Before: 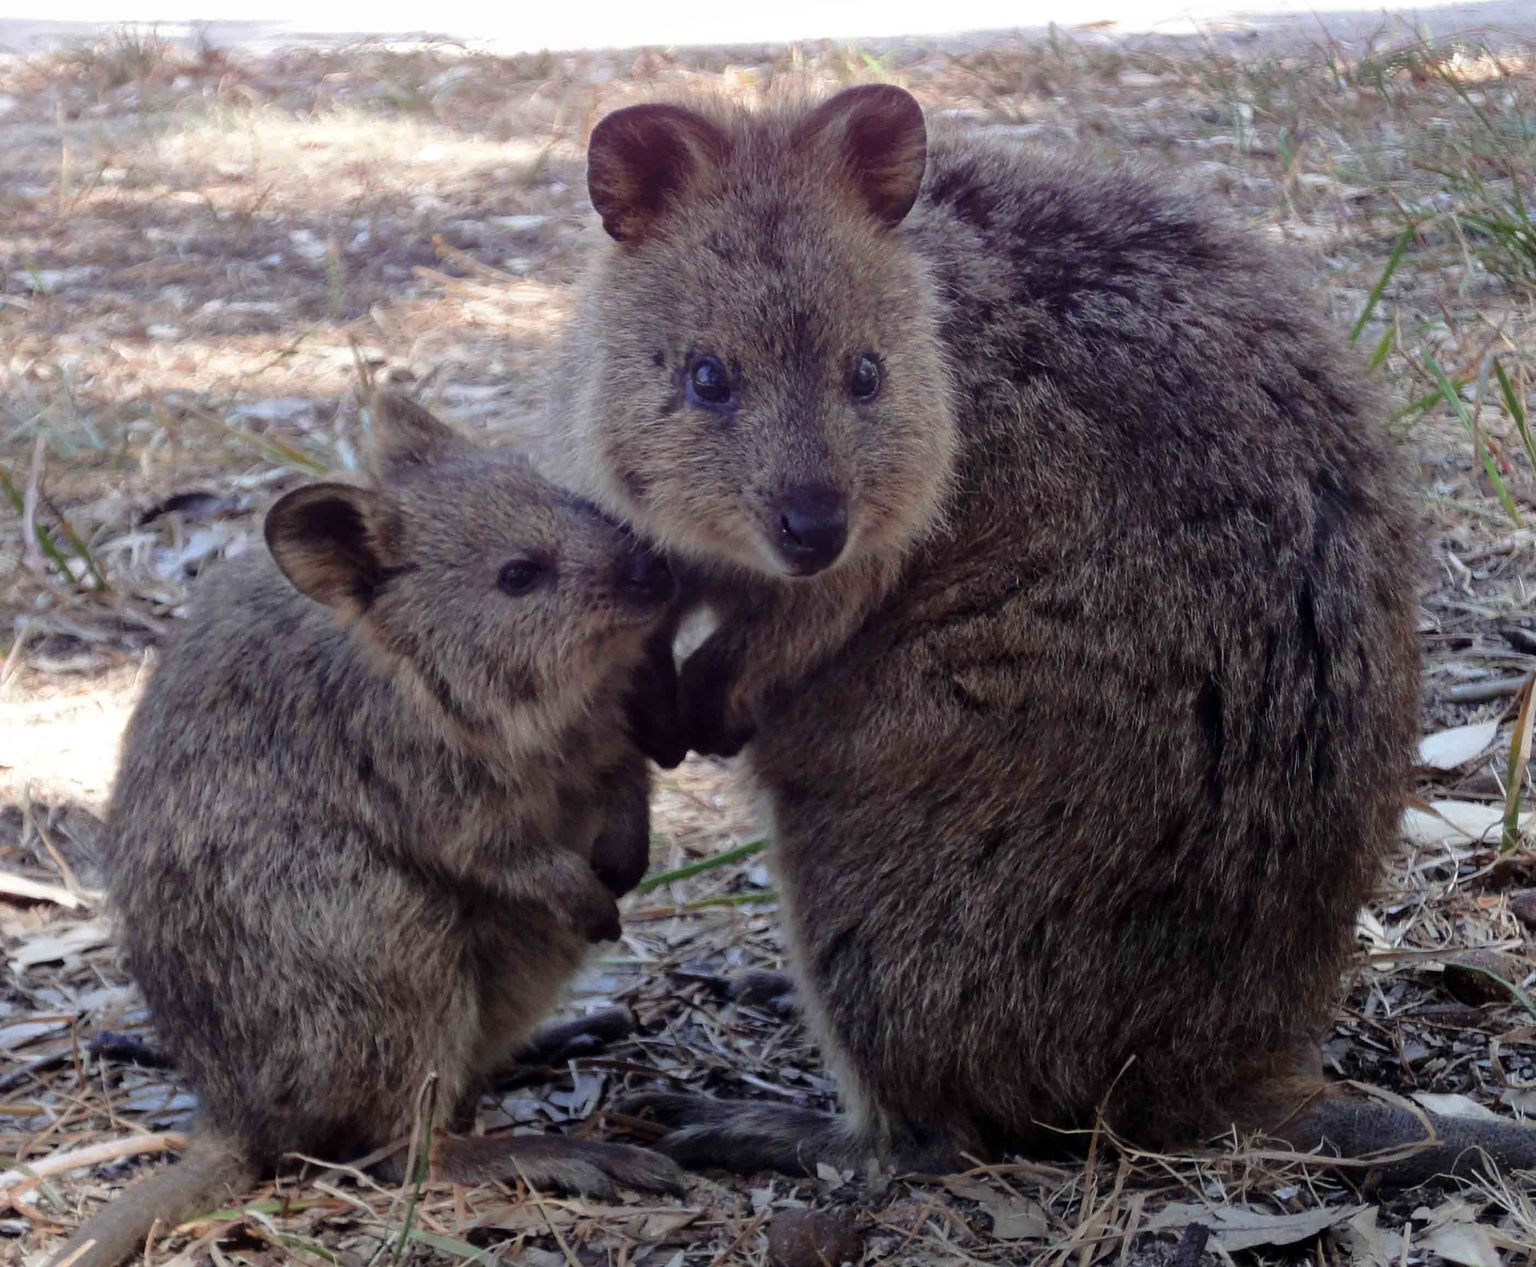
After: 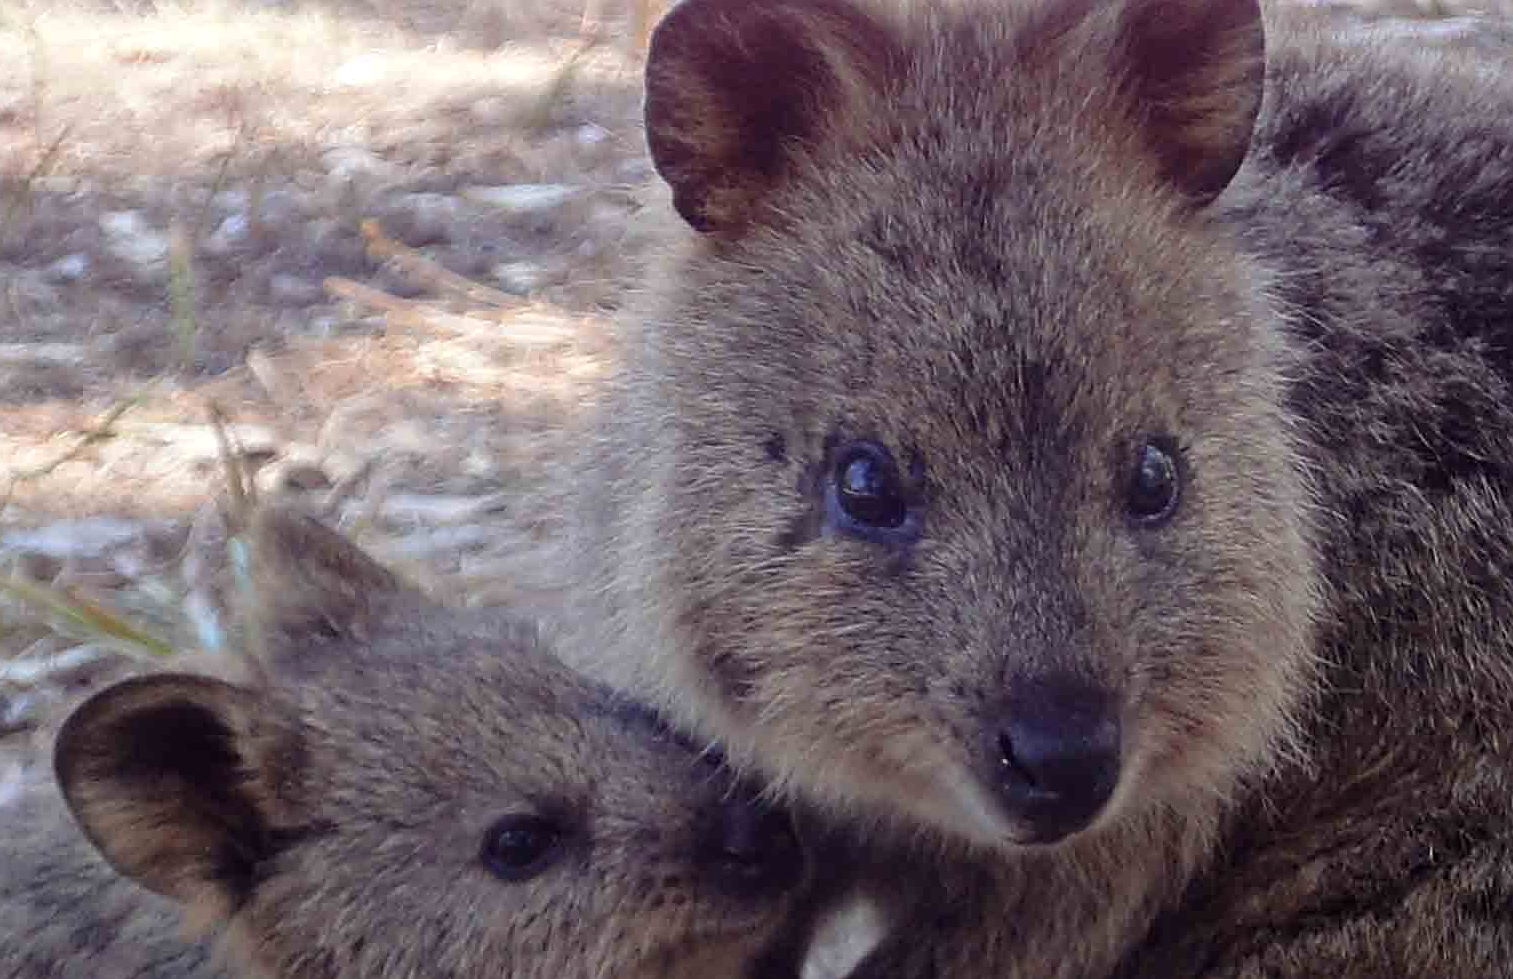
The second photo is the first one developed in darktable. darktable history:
sharpen: on, module defaults
exposure: exposure 0.02 EV, compensate highlight preservation false
crop: left 15.306%, top 9.065%, right 30.789%, bottom 48.638%
color balance rgb: global vibrance 10%
